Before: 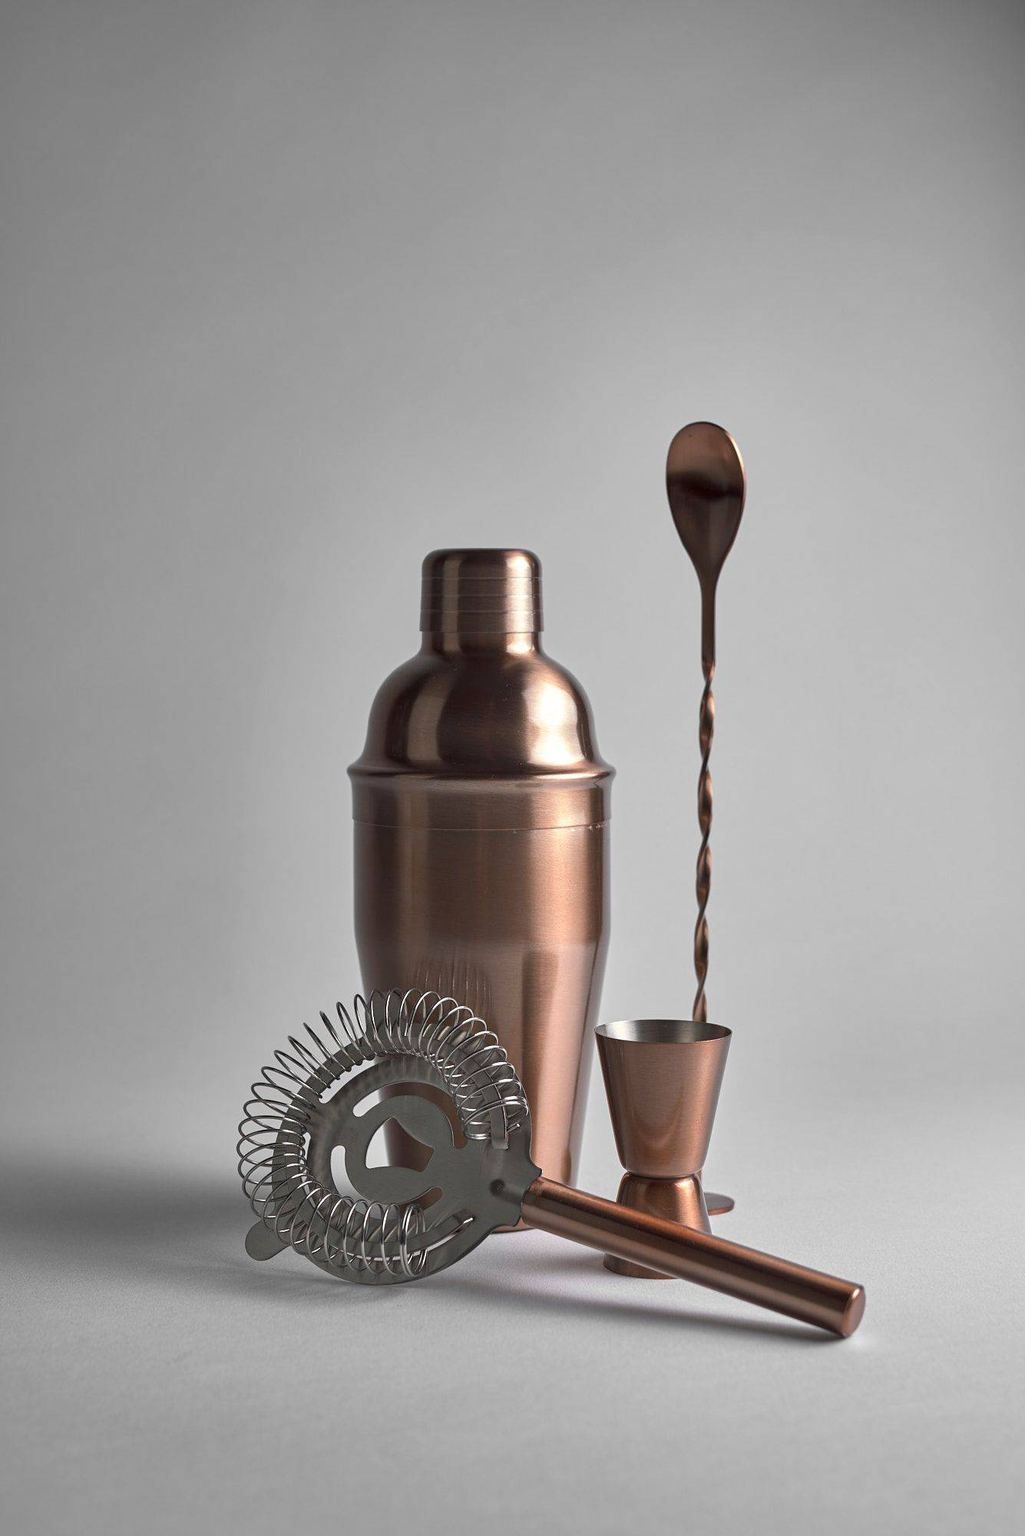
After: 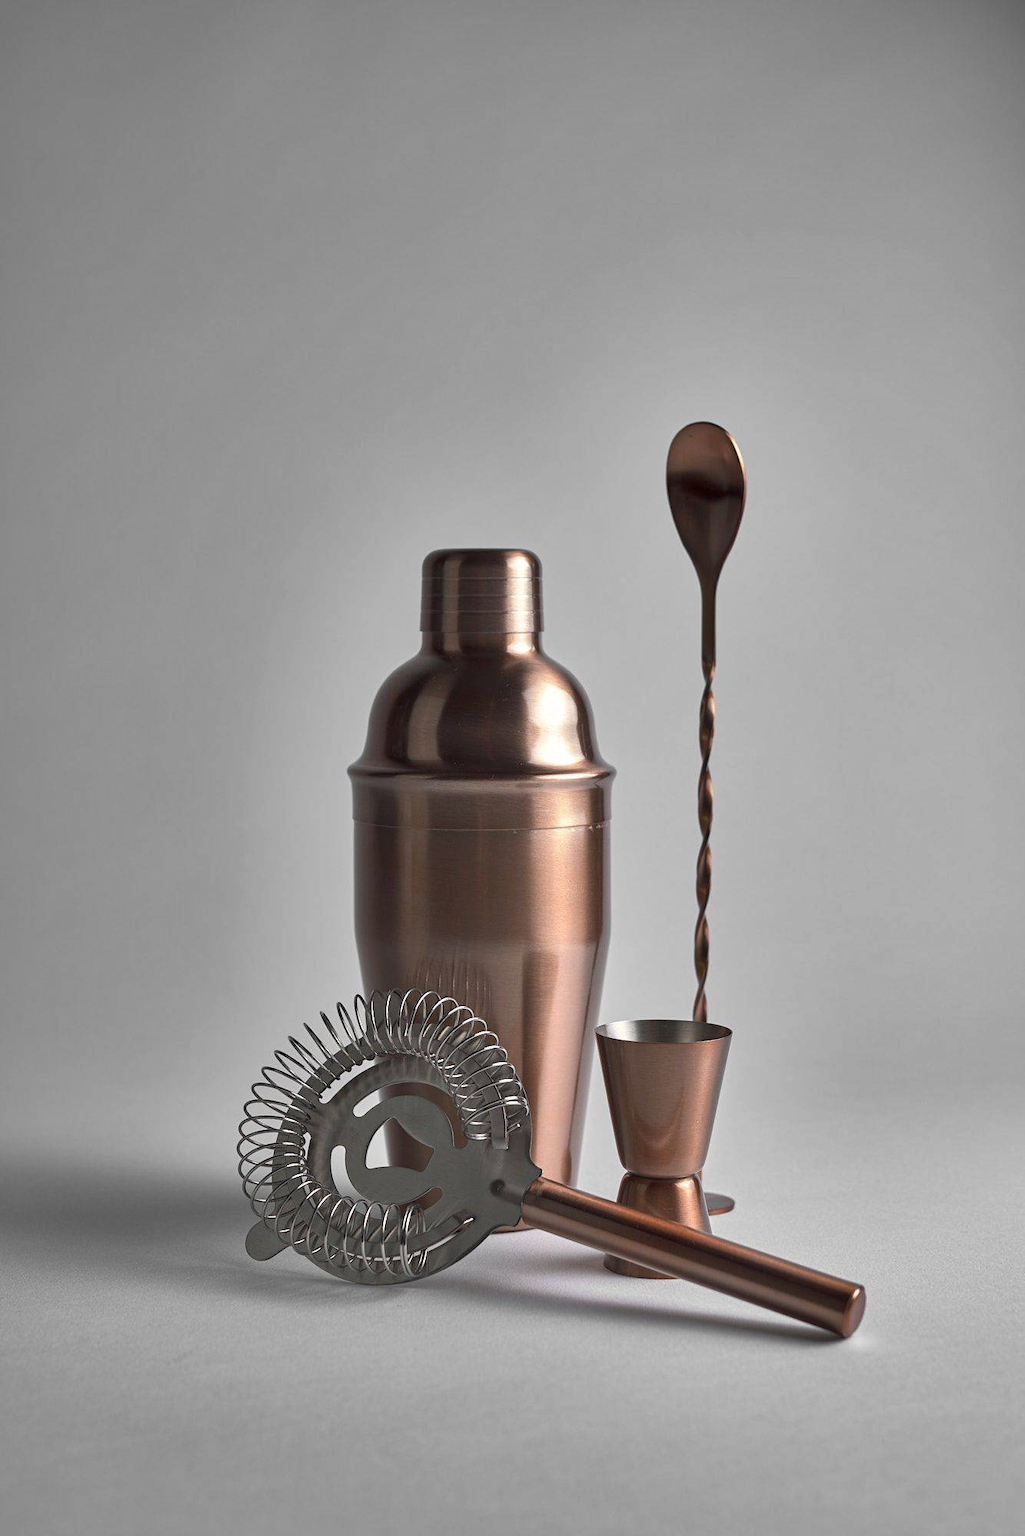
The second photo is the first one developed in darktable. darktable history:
shadows and highlights: soften with gaussian
contrast brightness saturation: saturation -0.05
